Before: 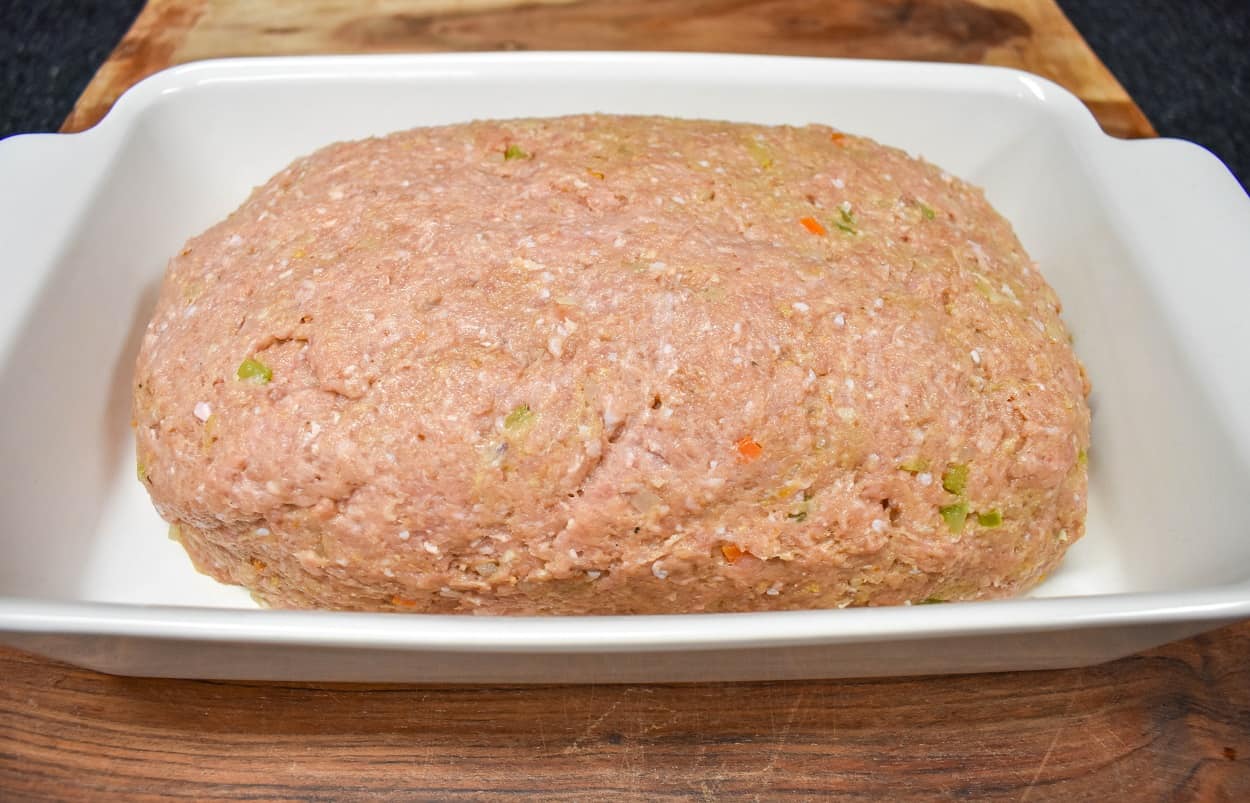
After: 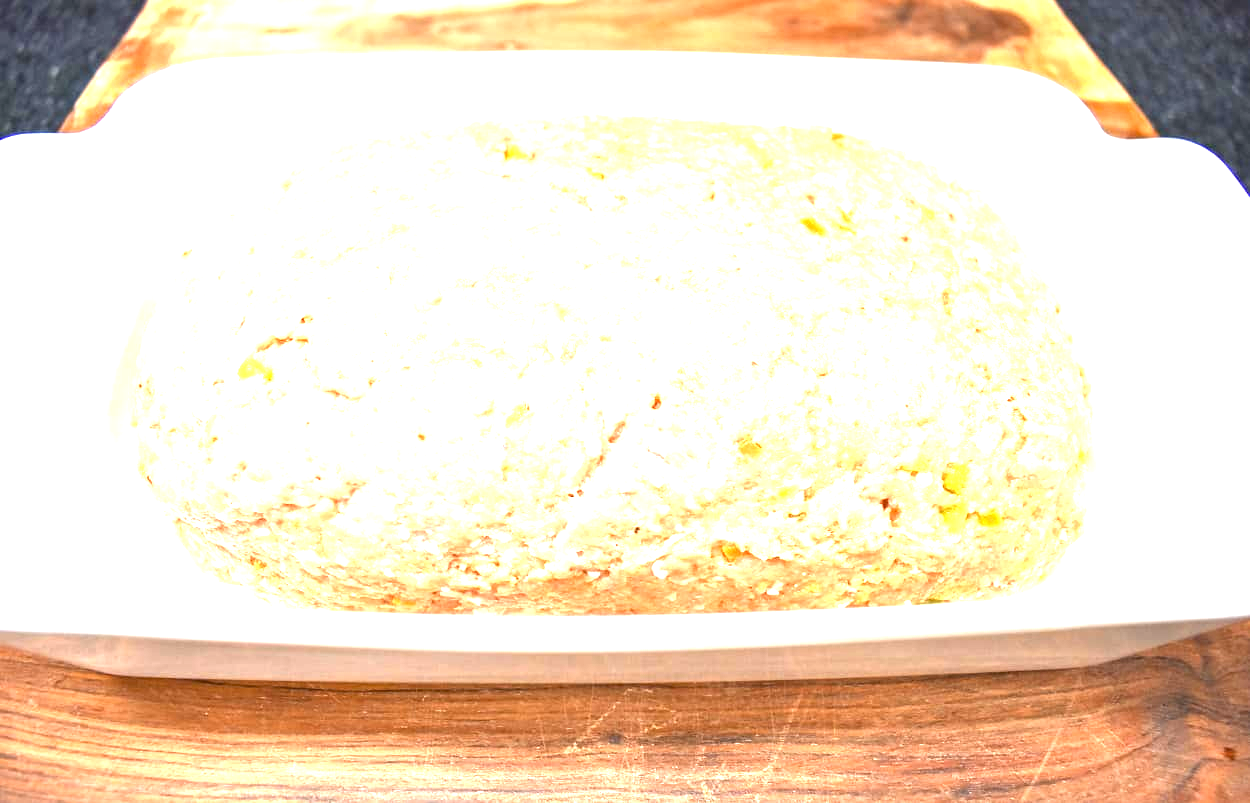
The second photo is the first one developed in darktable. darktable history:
exposure: exposure 2.181 EV, compensate highlight preservation false
